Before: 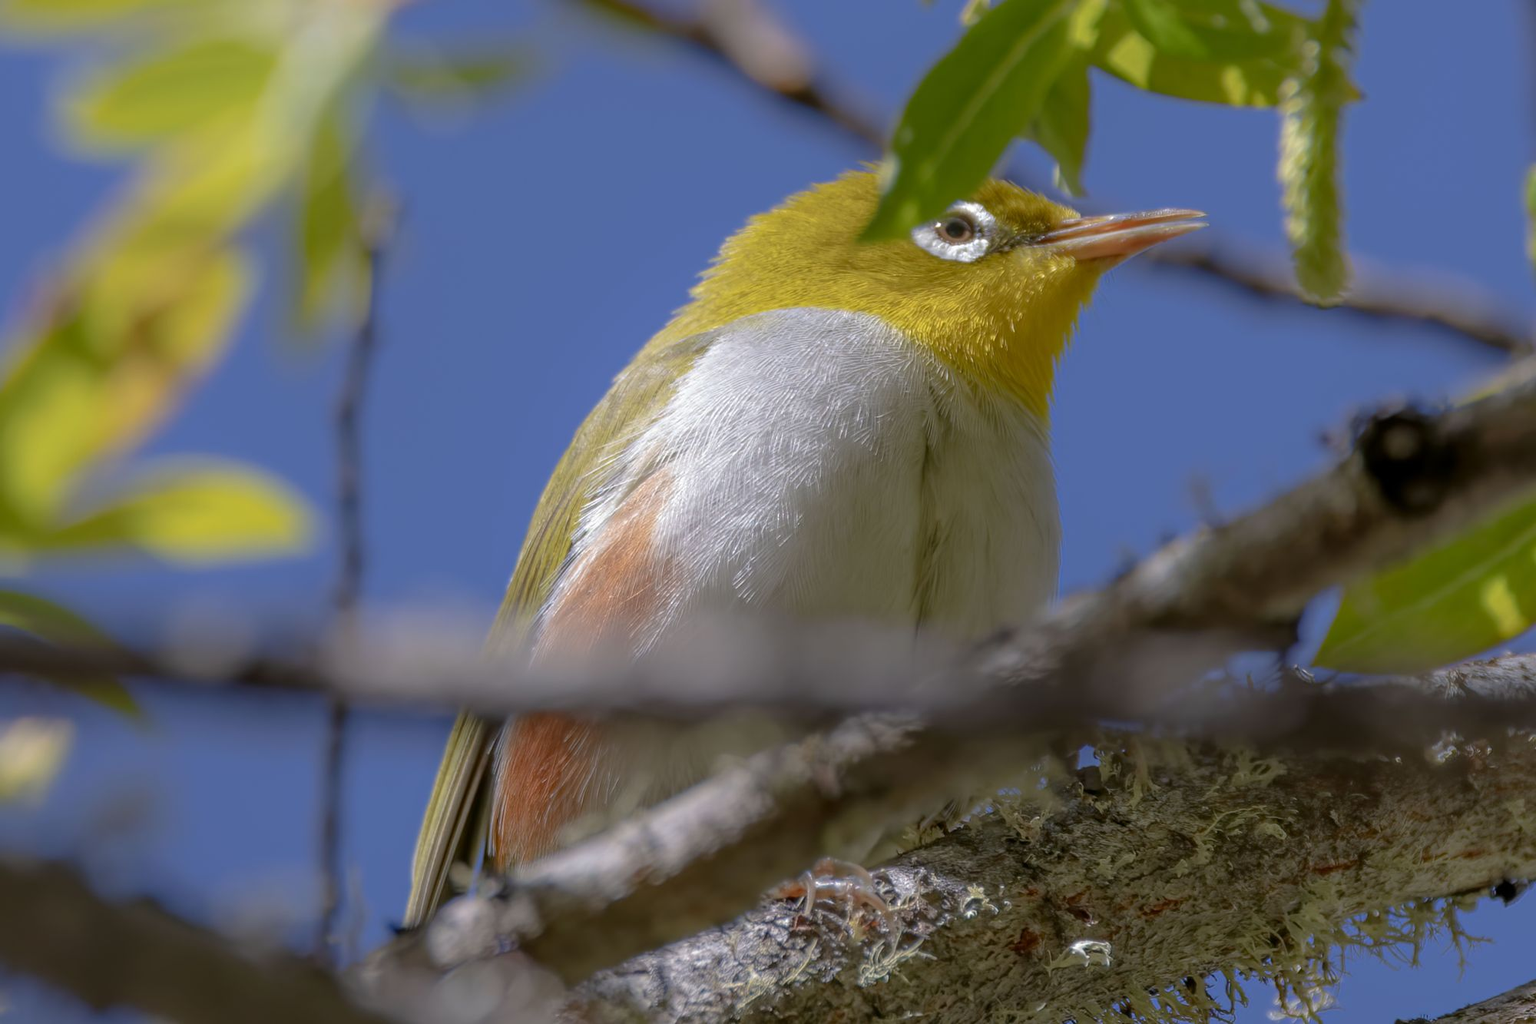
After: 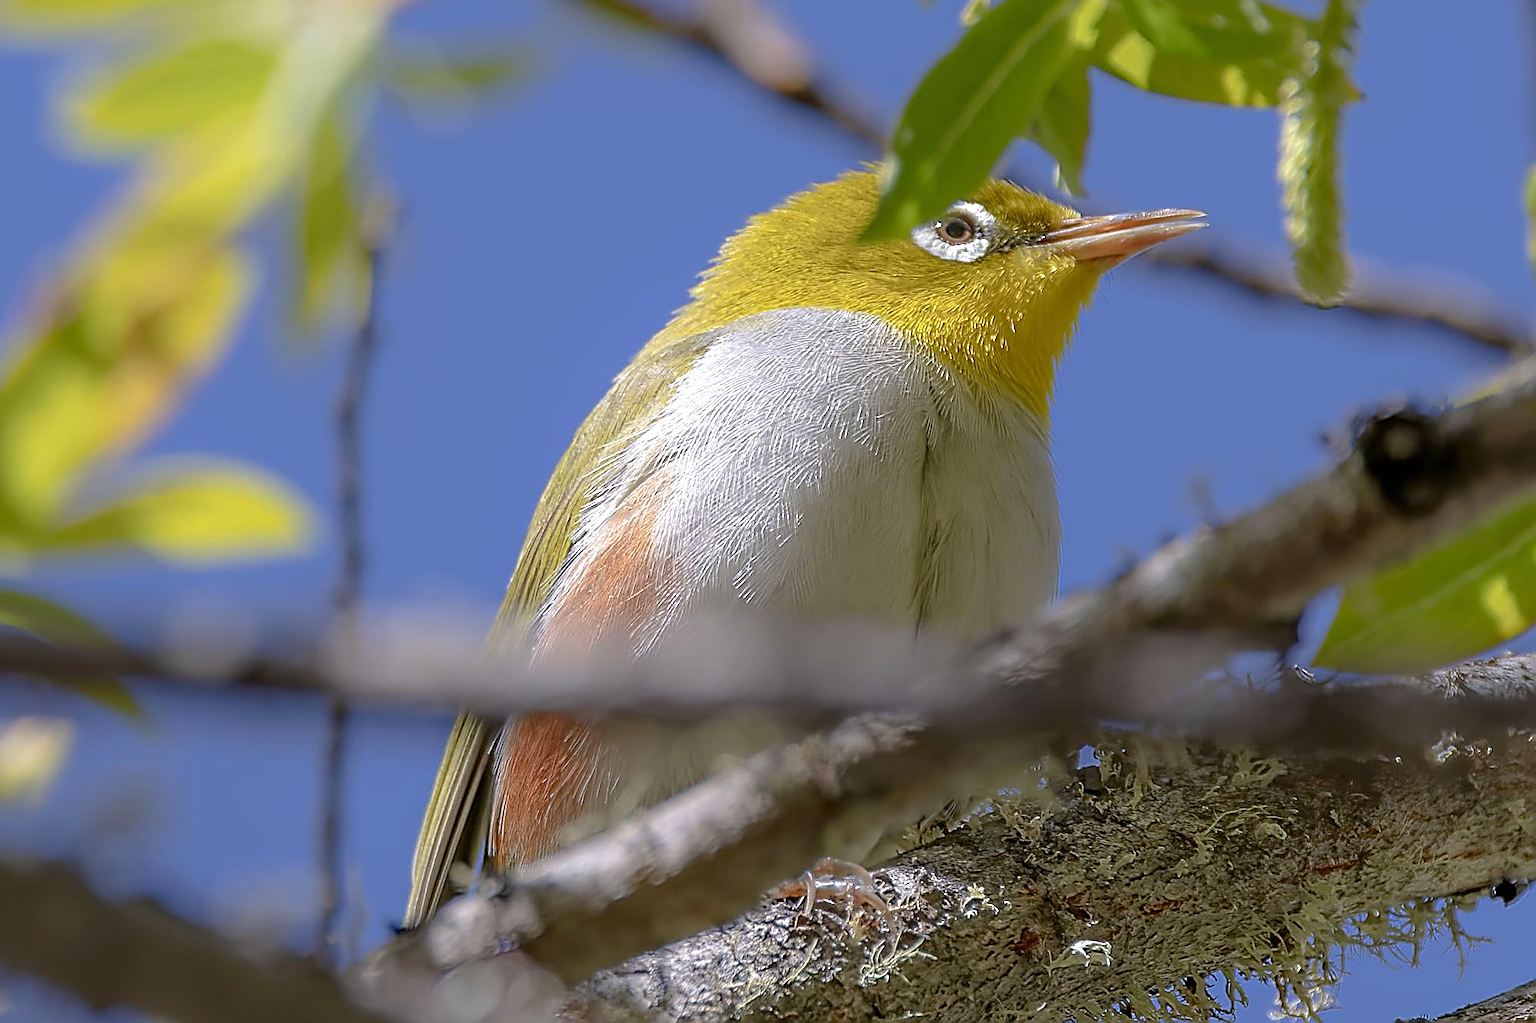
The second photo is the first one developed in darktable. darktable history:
exposure: black level correction 0, exposure 0.4 EV, compensate exposure bias true, compensate highlight preservation false
sharpen: amount 2
